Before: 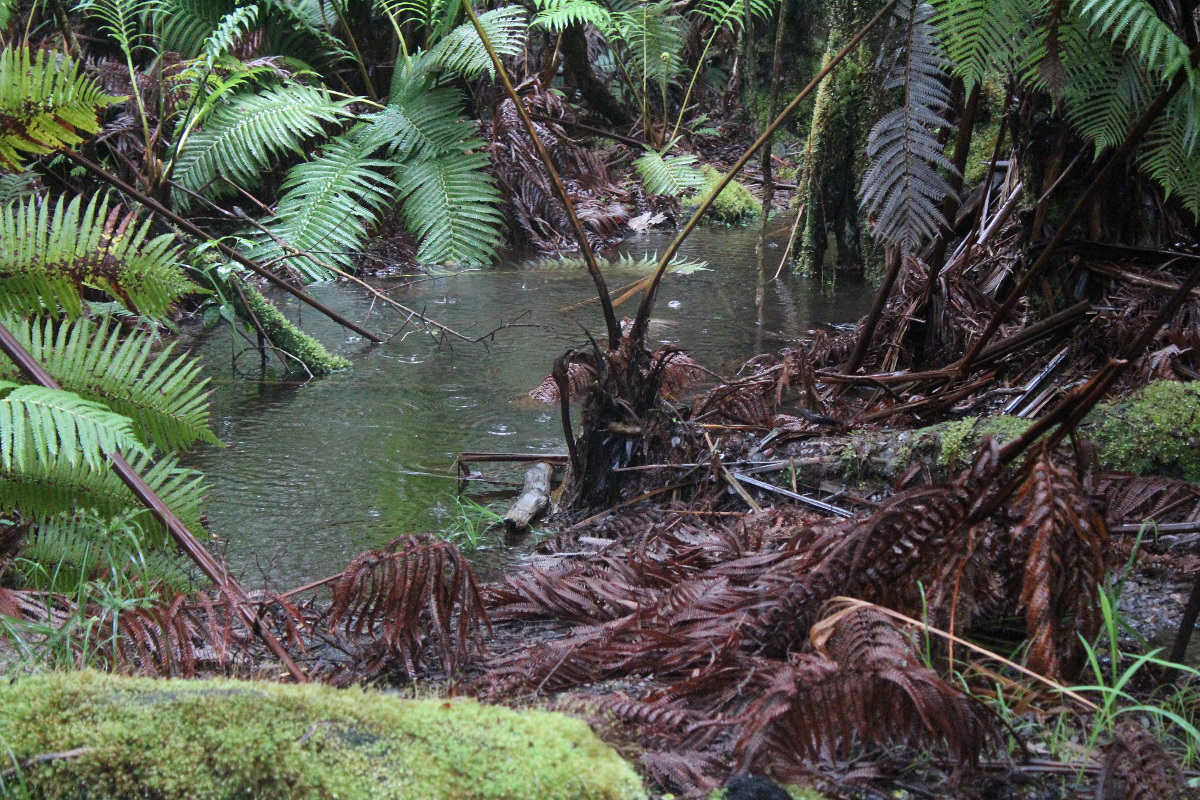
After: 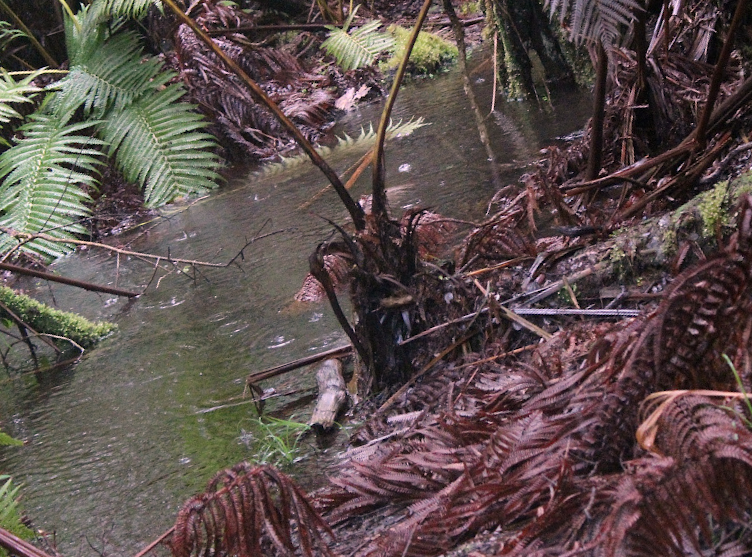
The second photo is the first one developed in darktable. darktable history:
color correction: highlights a* 14.62, highlights b* 4.75
crop and rotate: angle 18.25°, left 7.002%, right 3.977%, bottom 1.12%
